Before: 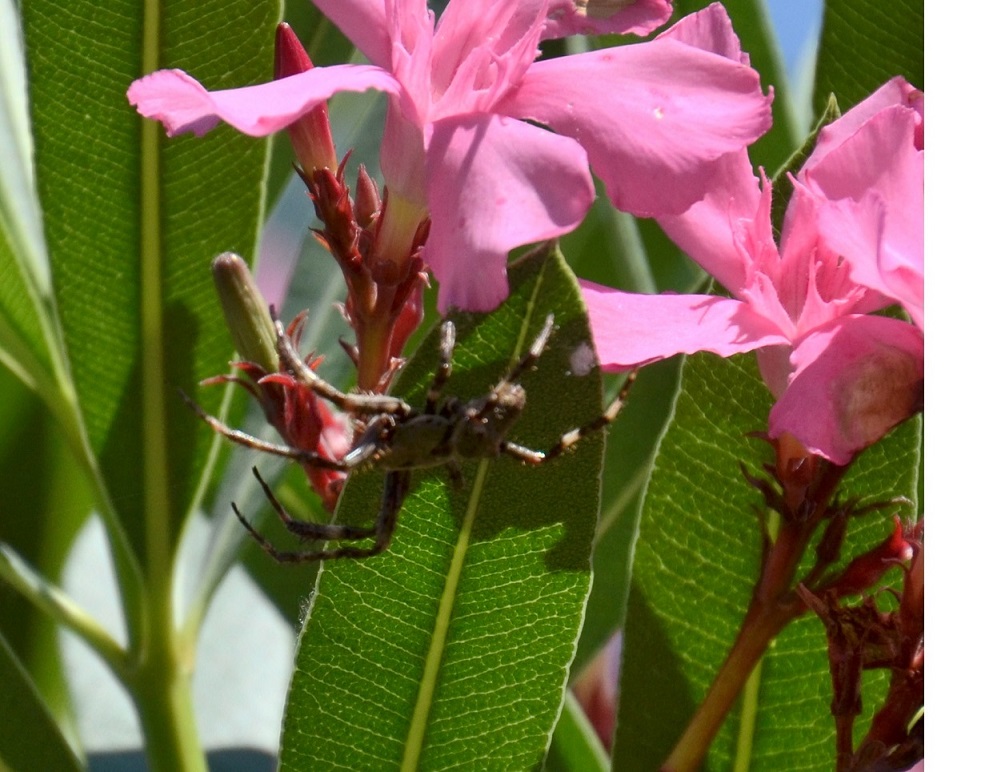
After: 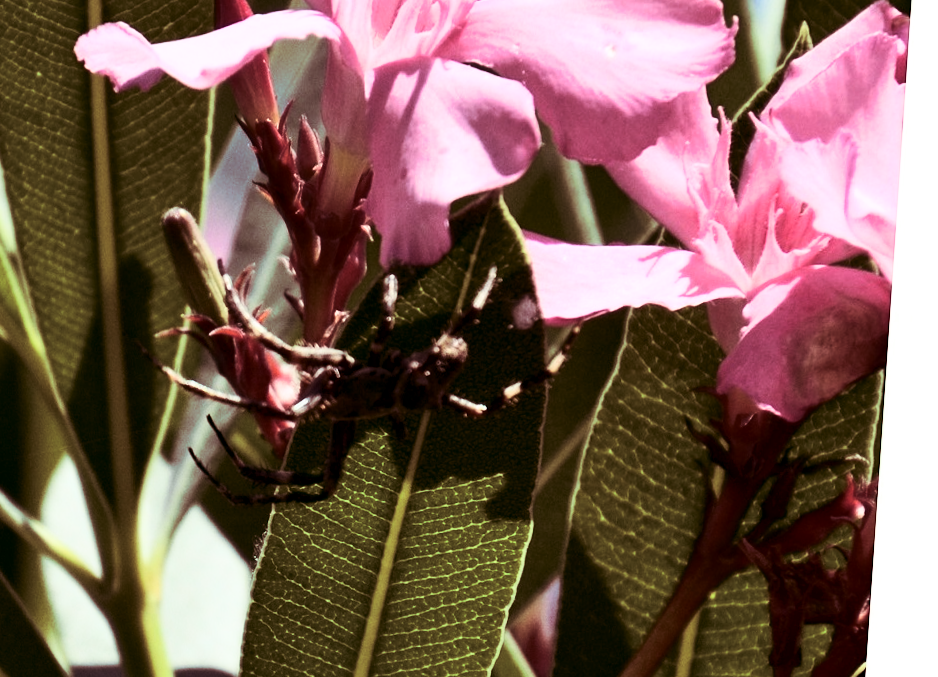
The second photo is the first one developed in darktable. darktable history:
contrast brightness saturation: contrast 0.39, brightness 0.1
exposure: black level correction 0.007, compensate highlight preservation false
crop and rotate: top 6.25%
rotate and perspective: rotation 0.062°, lens shift (vertical) 0.115, lens shift (horizontal) -0.133, crop left 0.047, crop right 0.94, crop top 0.061, crop bottom 0.94
split-toning: on, module defaults
